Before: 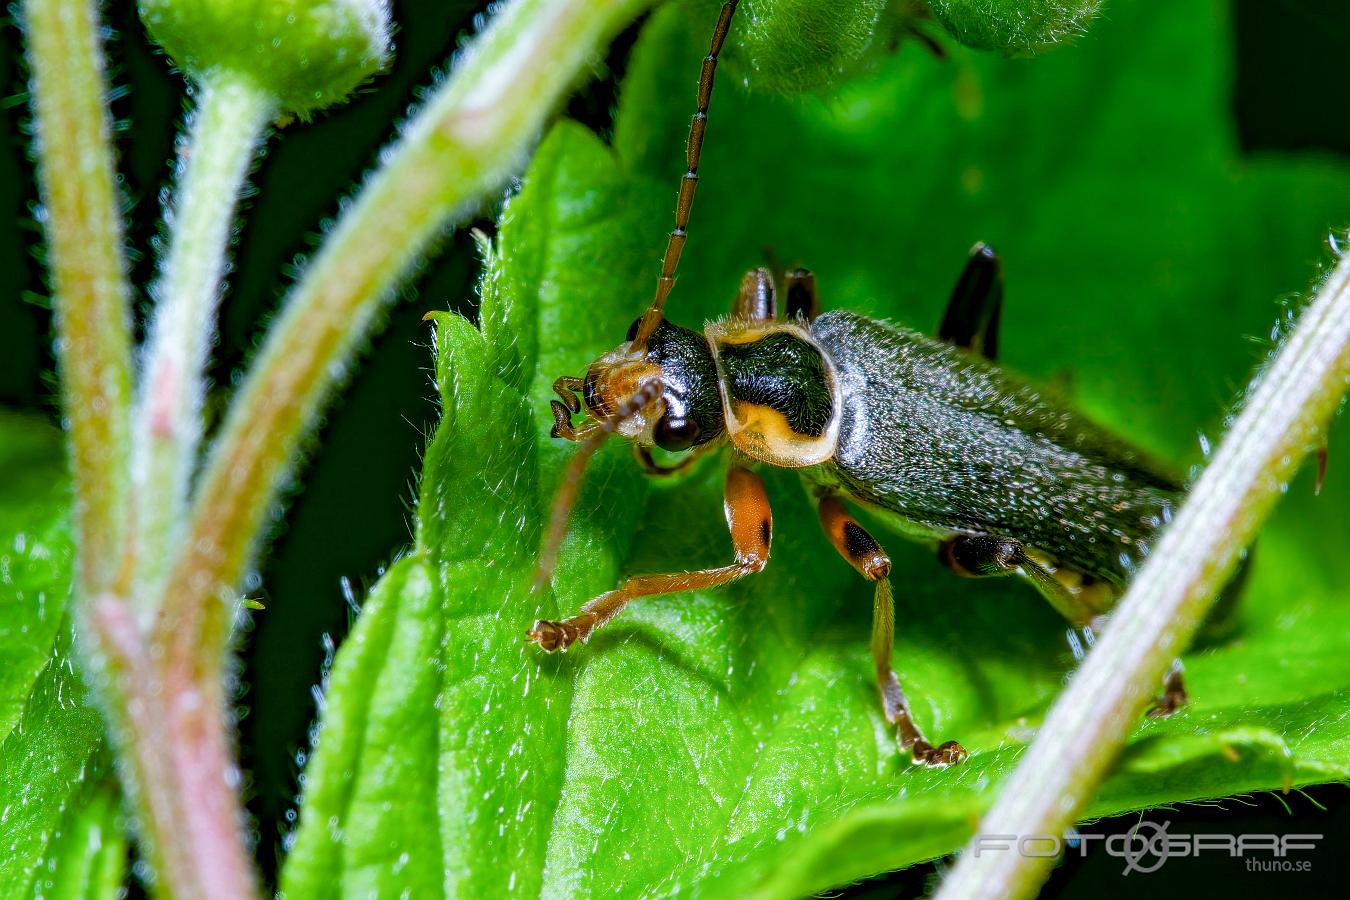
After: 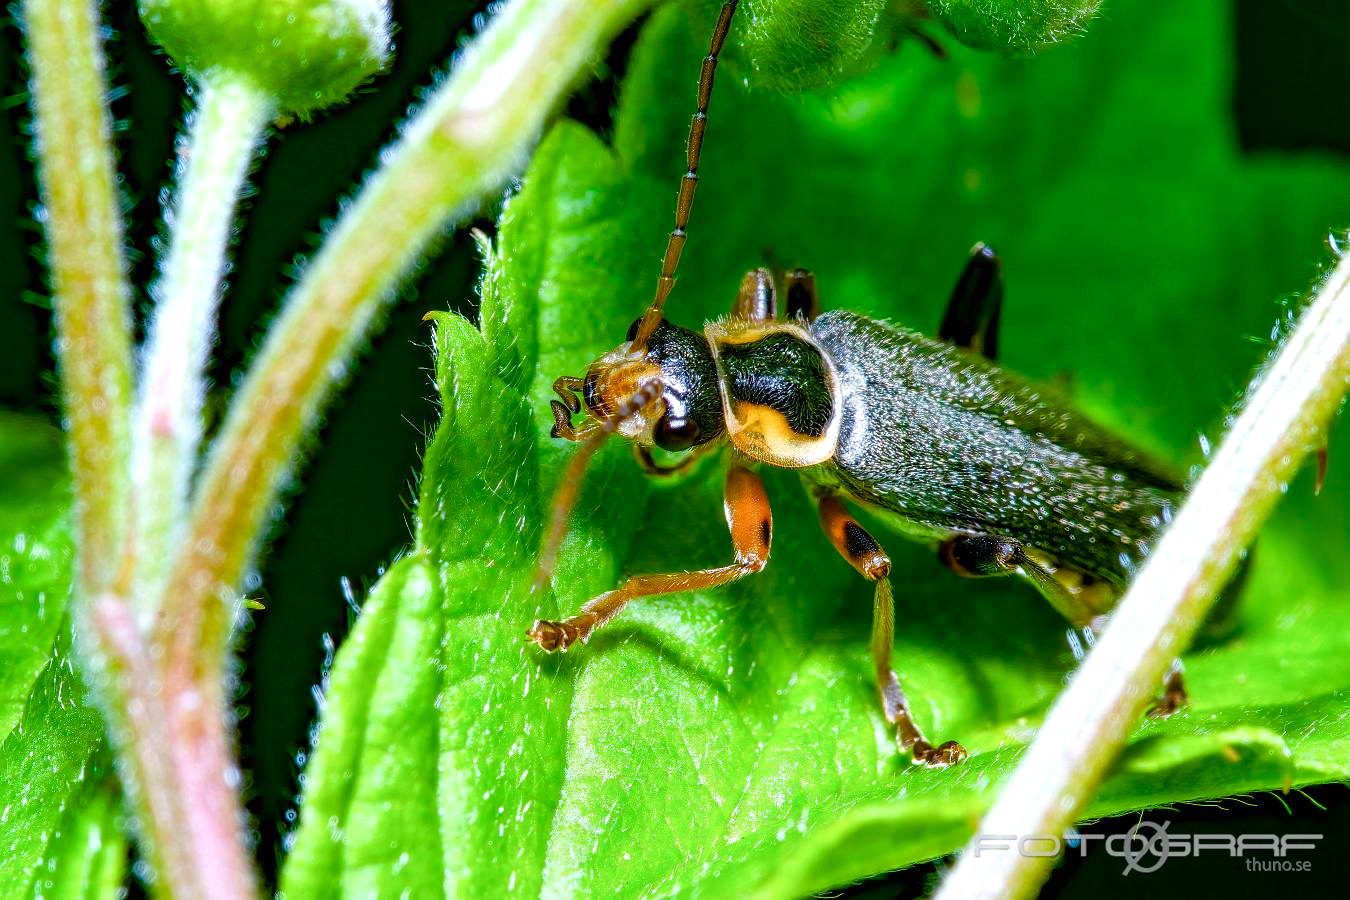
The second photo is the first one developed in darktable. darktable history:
color balance rgb: perceptual saturation grading › global saturation 20%, perceptual saturation grading › highlights -25%, perceptual saturation grading › shadows 25%
exposure: black level correction 0, exposure 0.5 EV, compensate highlight preservation false
